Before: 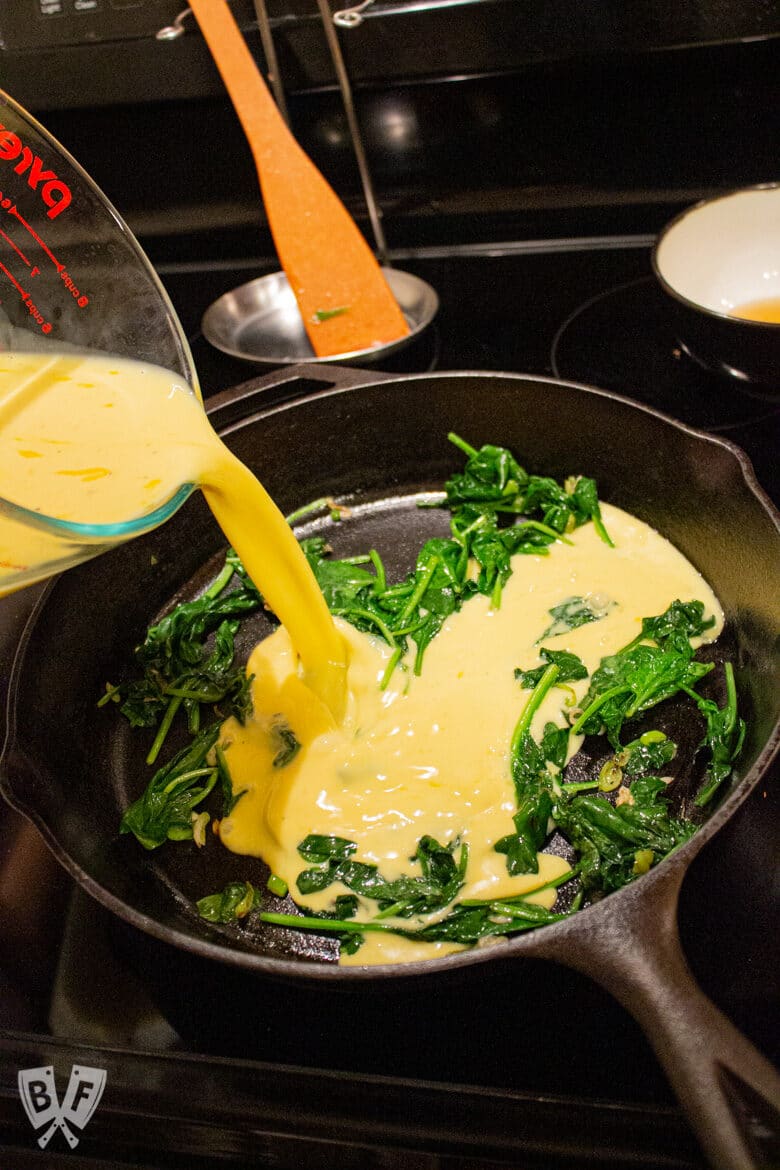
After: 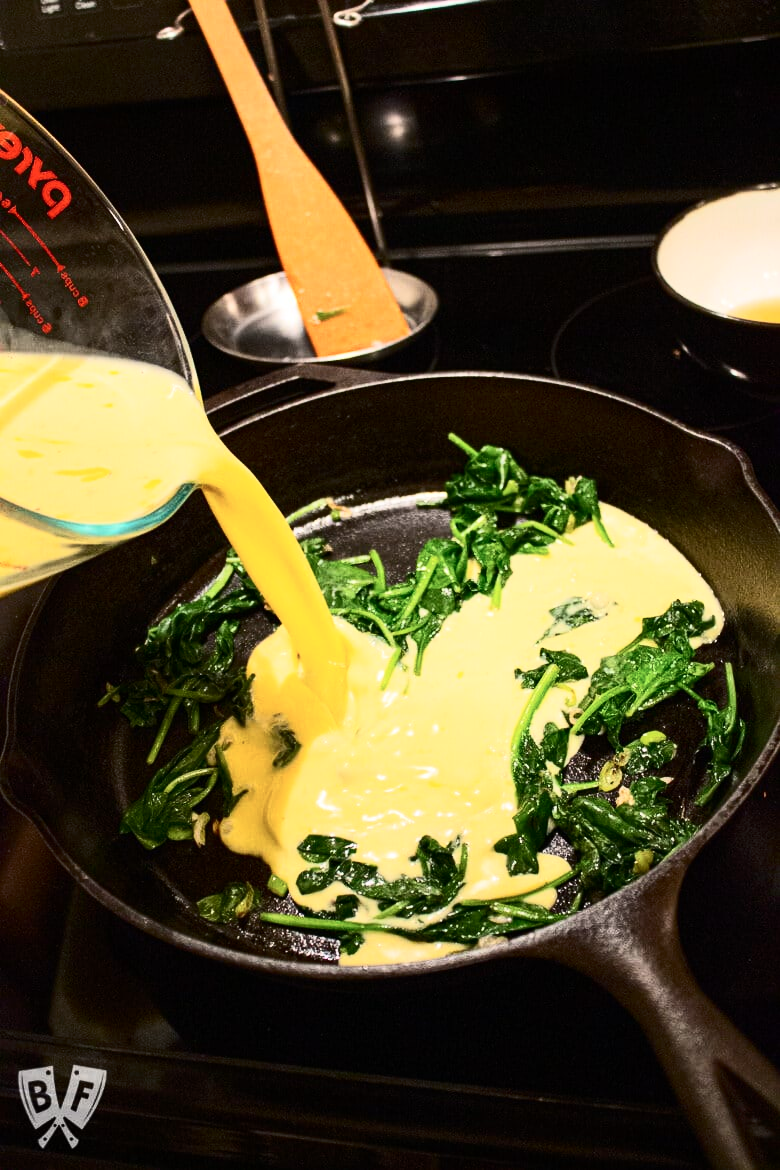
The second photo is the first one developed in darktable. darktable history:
tone curve: curves: ch0 [(0, 0) (0.641, 0.595) (1, 1)], color space Lab, linked channels, preserve colors none
contrast brightness saturation: contrast 0.39, brightness 0.1
